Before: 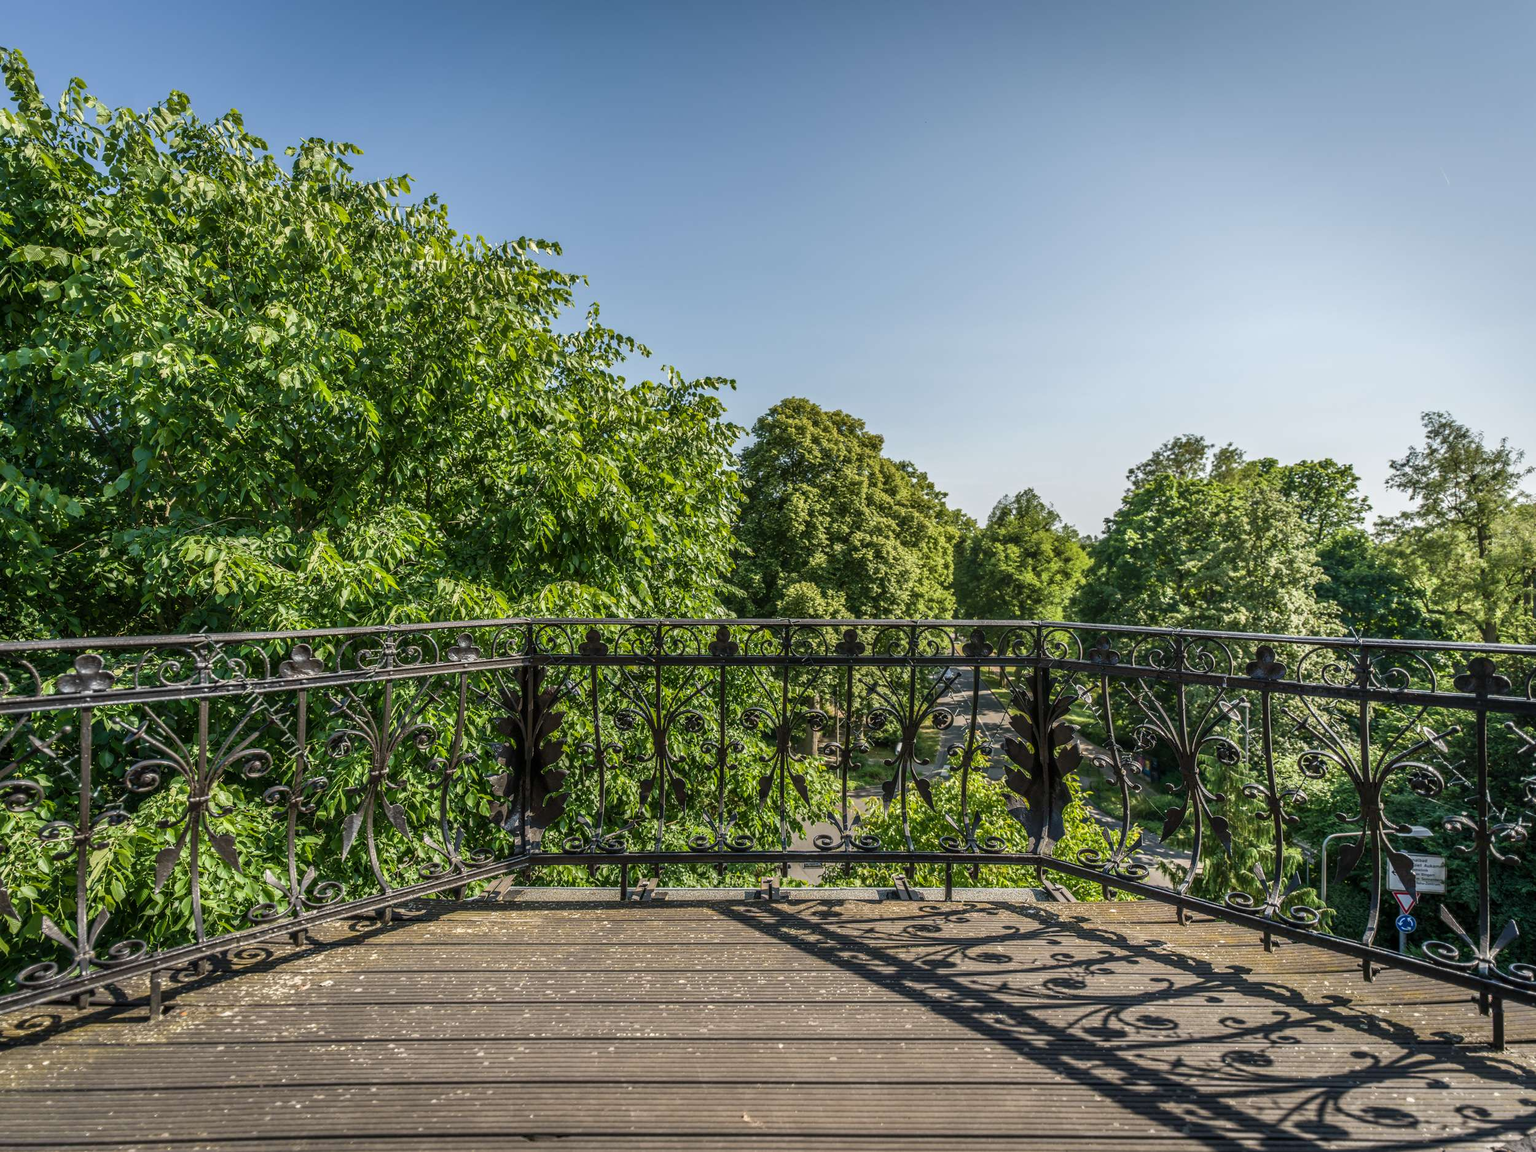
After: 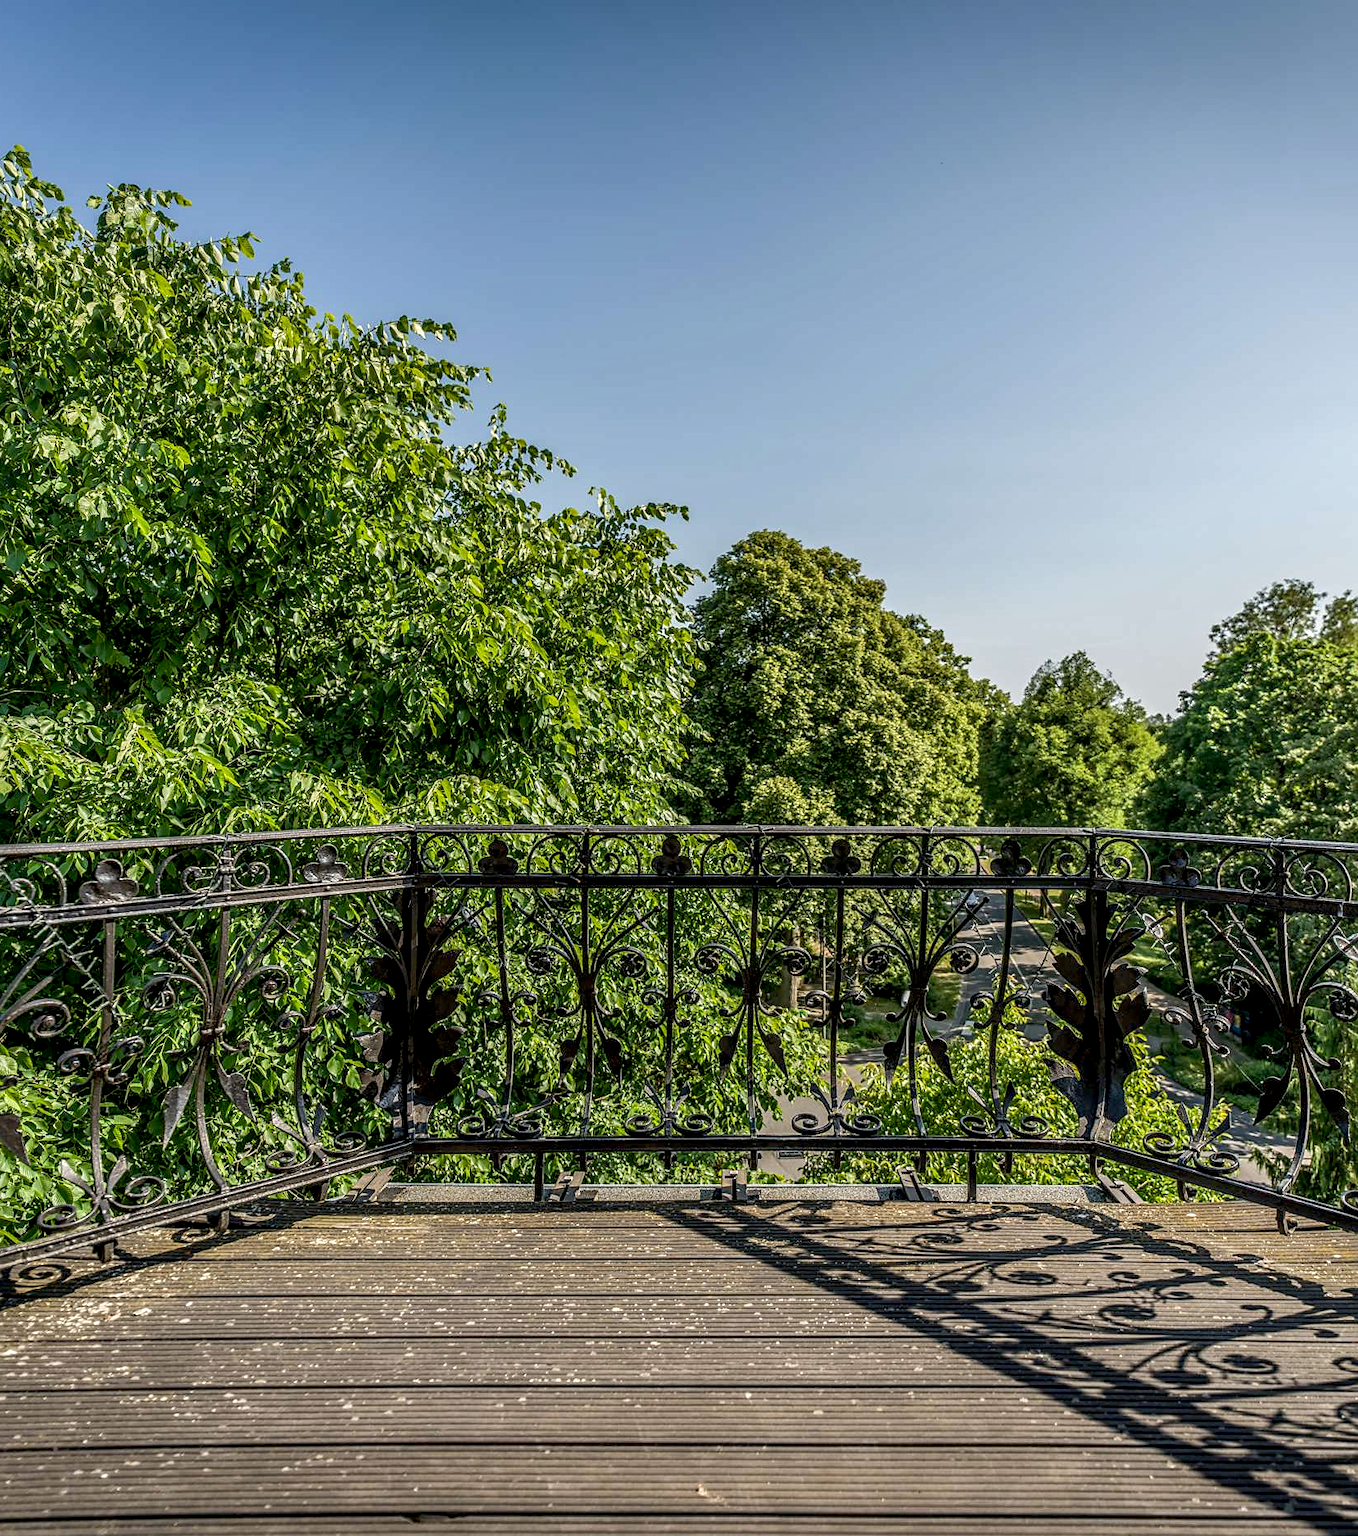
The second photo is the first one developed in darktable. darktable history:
sharpen: radius 1.915, amount 0.403, threshold 1.718
crop and rotate: left 14.327%, right 19.32%
local contrast: on, module defaults
exposure: black level correction 0.009, compensate highlight preservation false
